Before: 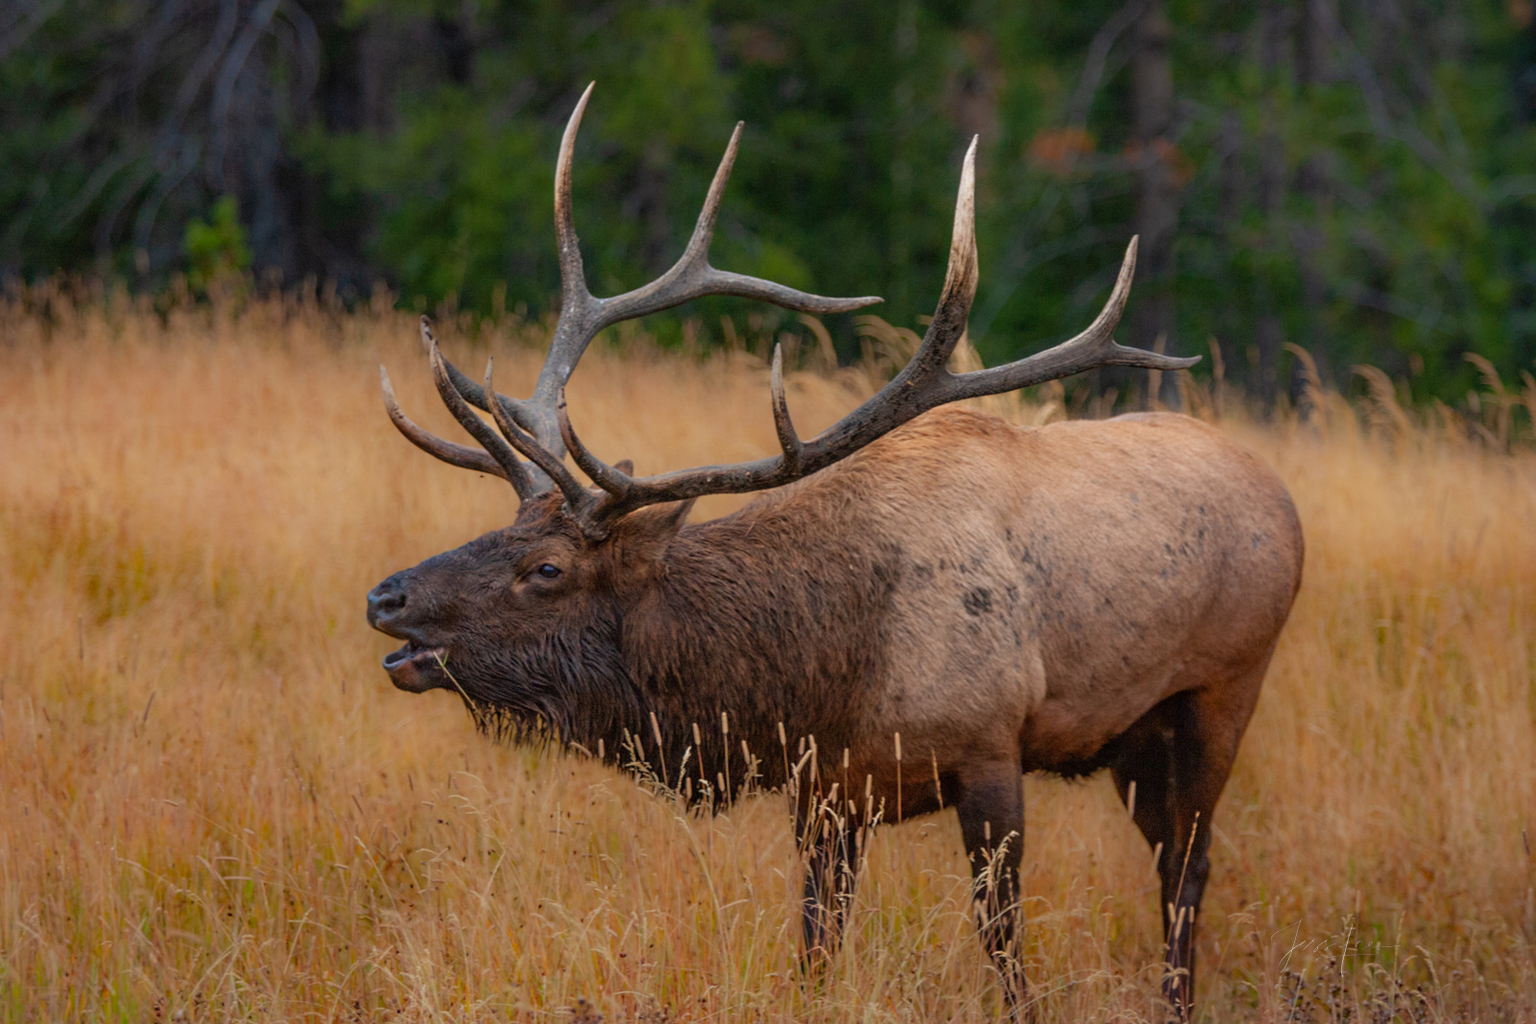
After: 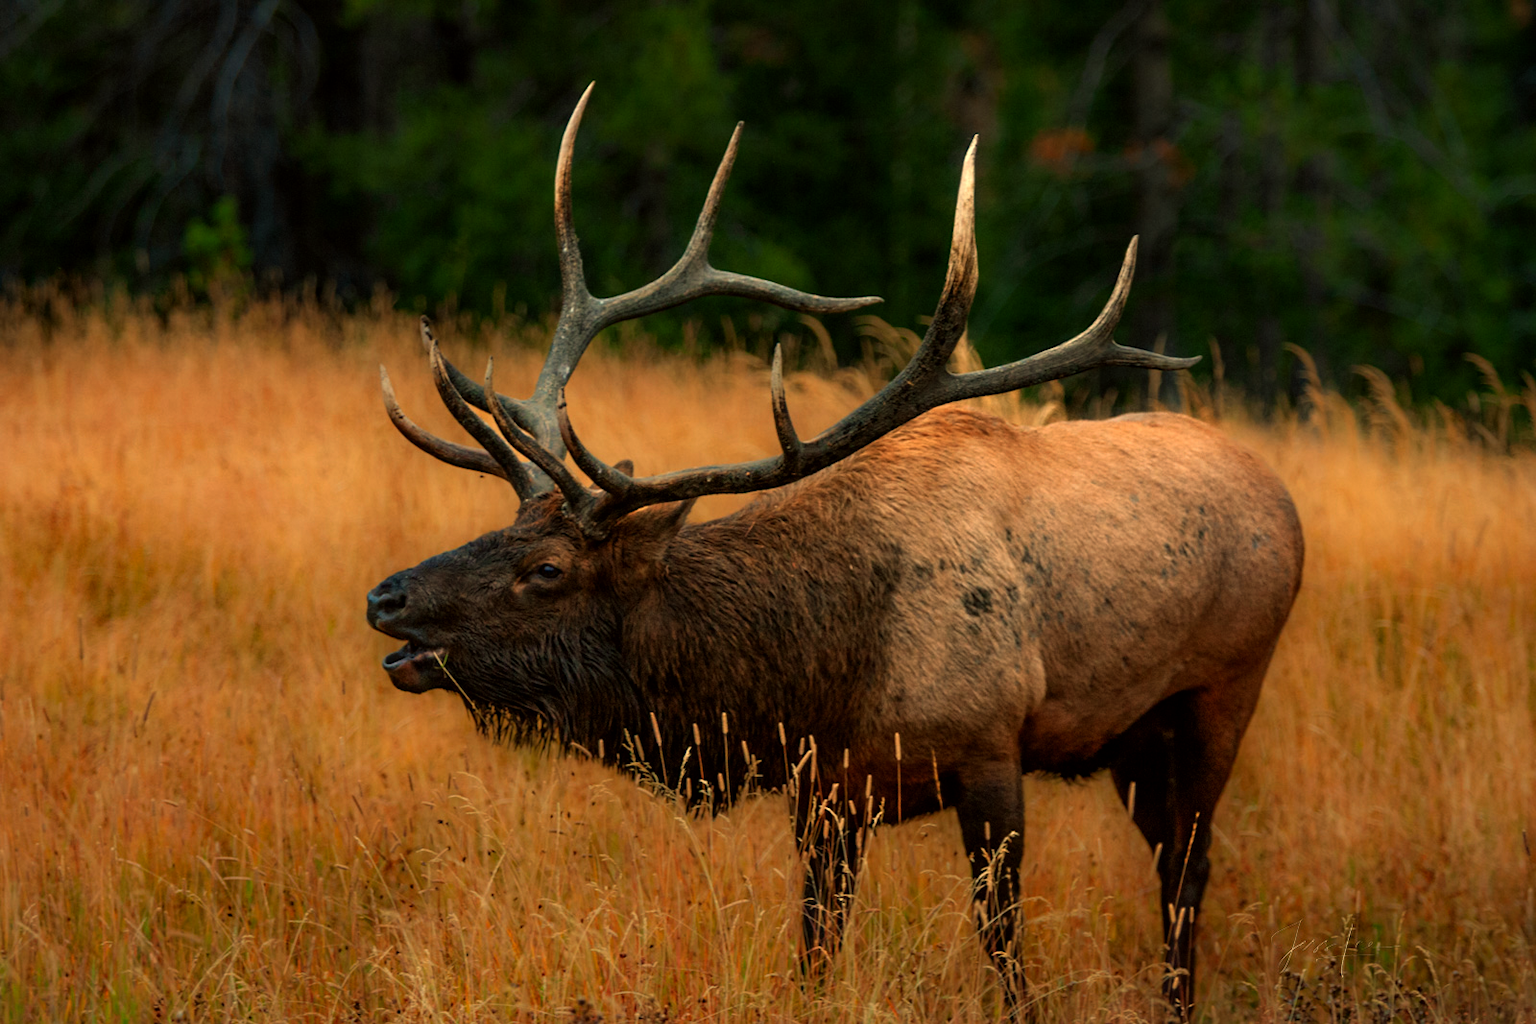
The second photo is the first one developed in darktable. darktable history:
white balance: emerald 1
color balance: mode lift, gamma, gain (sRGB), lift [1.014, 0.966, 0.918, 0.87], gamma [0.86, 0.734, 0.918, 0.976], gain [1.063, 1.13, 1.063, 0.86]
